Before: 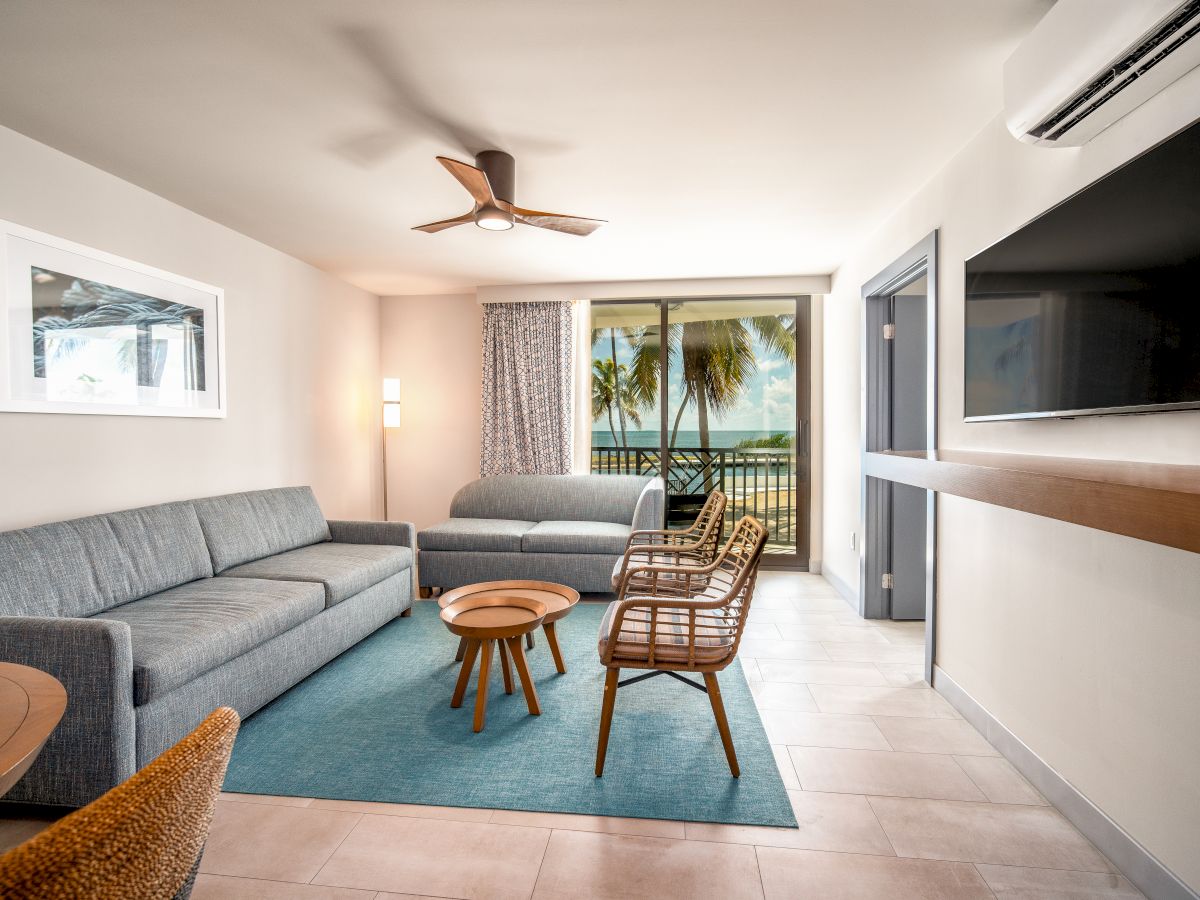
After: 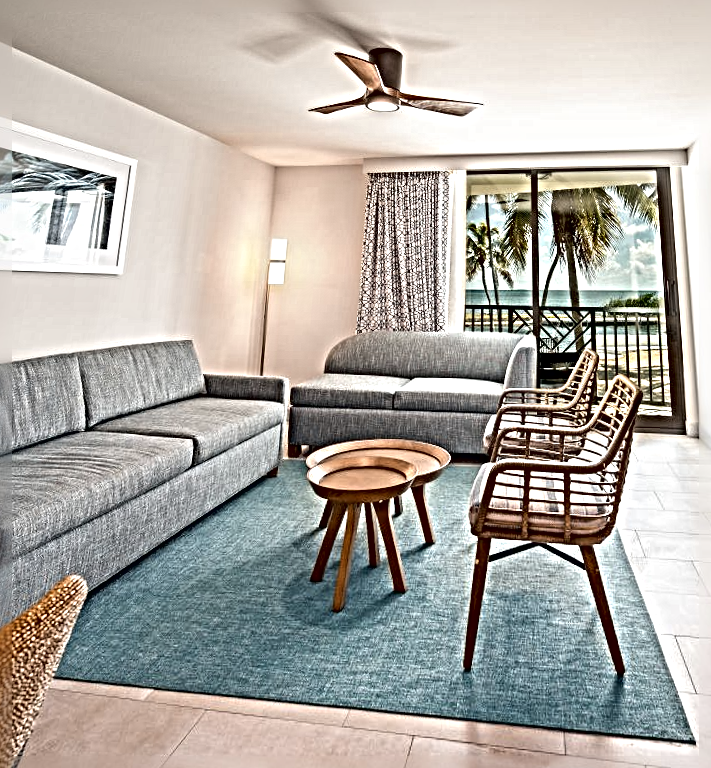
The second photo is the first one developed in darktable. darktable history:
sharpen: radius 6.3, amount 1.8, threshold 0
rotate and perspective: rotation 0.72°, lens shift (vertical) -0.352, lens shift (horizontal) -0.051, crop left 0.152, crop right 0.859, crop top 0.019, crop bottom 0.964
color contrast: green-magenta contrast 0.84, blue-yellow contrast 0.86
crop: top 5.803%, right 27.864%, bottom 5.804%
local contrast: mode bilateral grid, contrast 15, coarseness 36, detail 105%, midtone range 0.2
